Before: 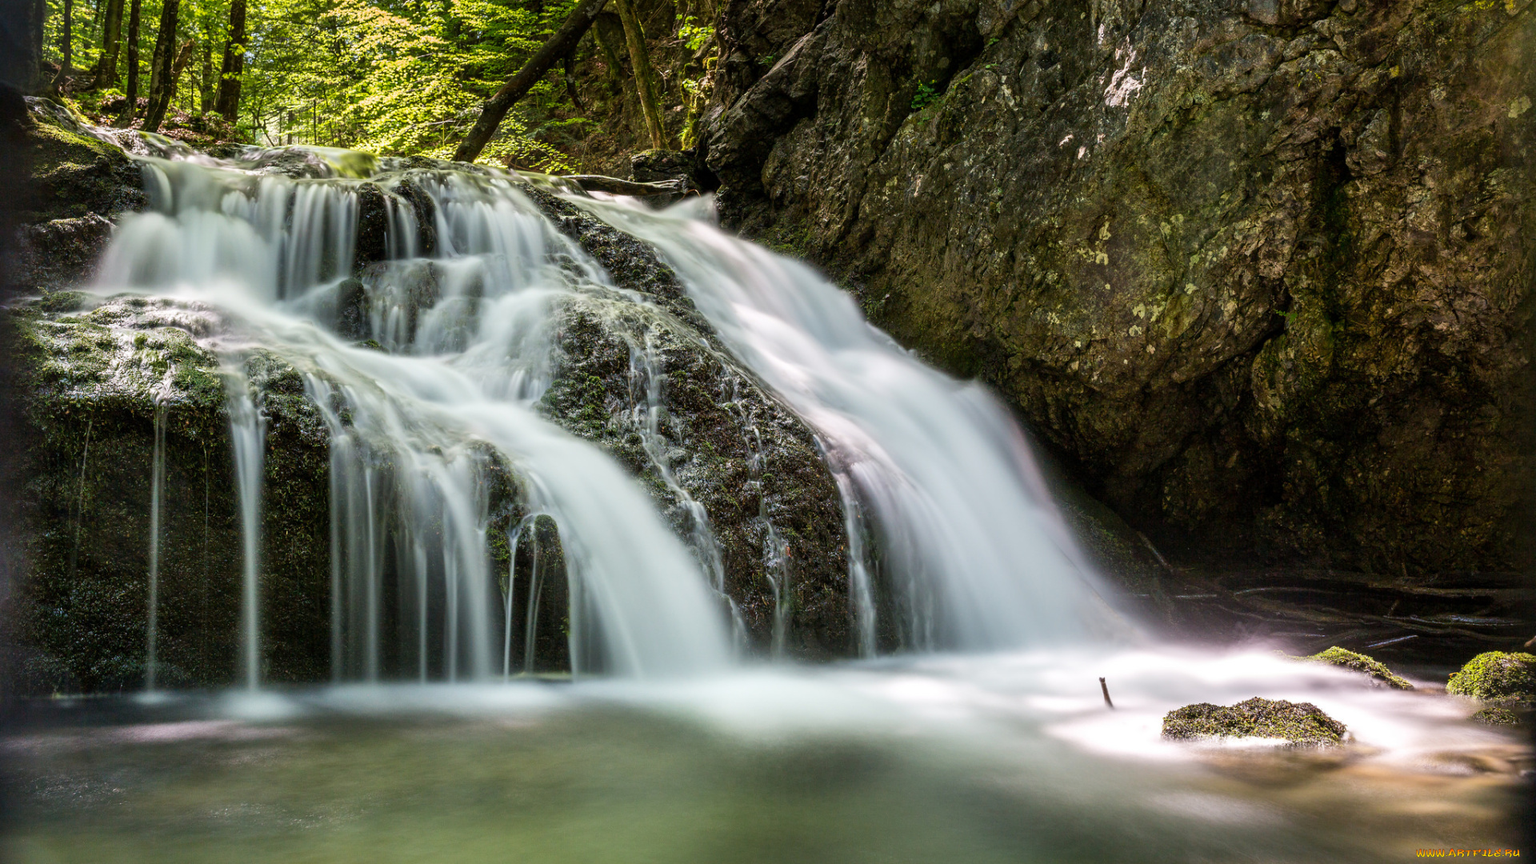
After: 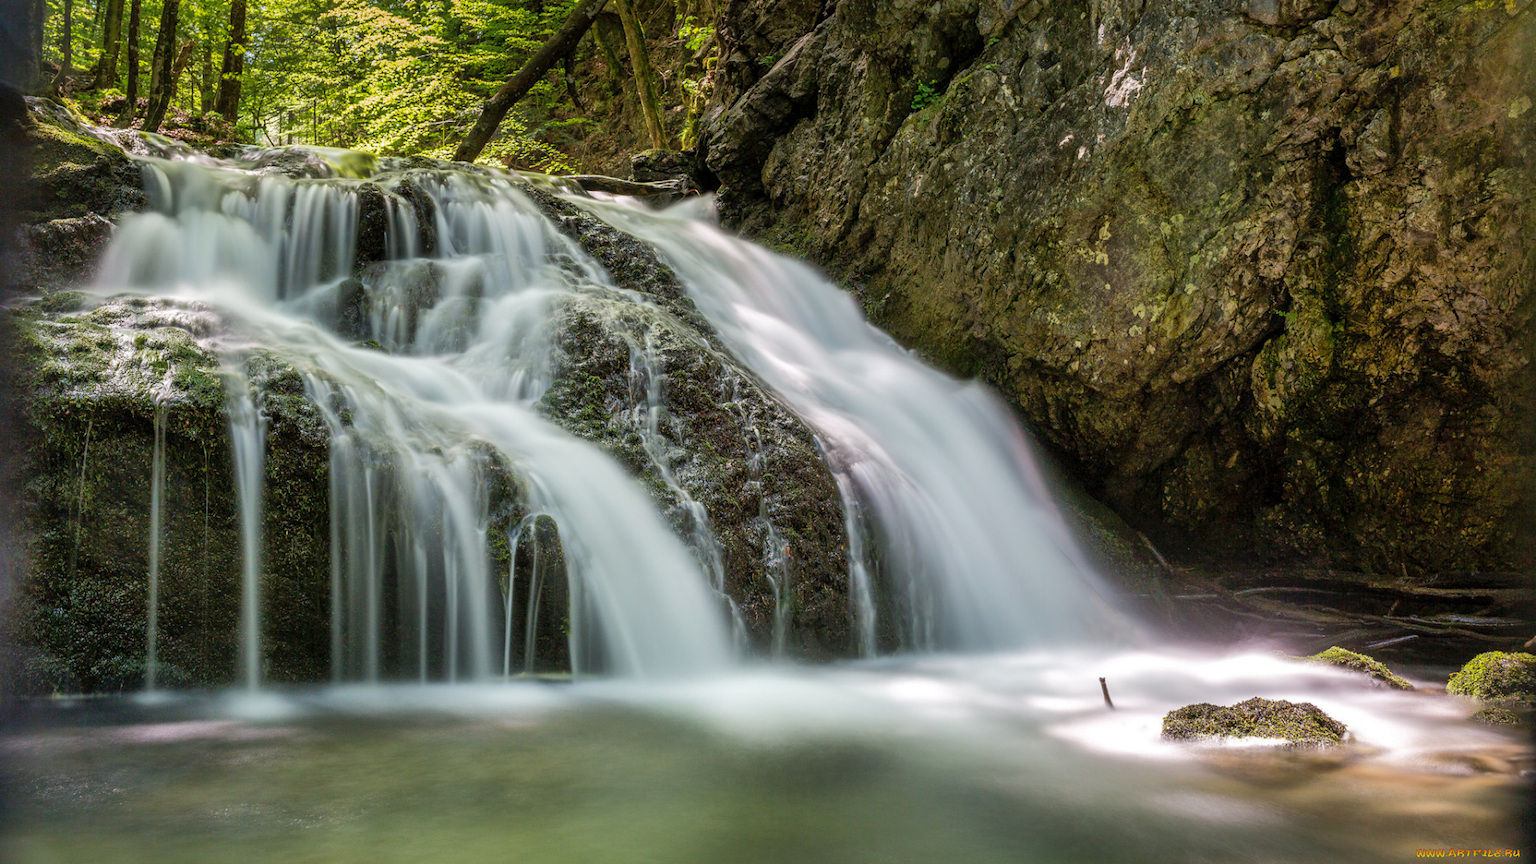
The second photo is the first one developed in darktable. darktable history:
shadows and highlights: shadows color adjustment 99.14%, highlights color adjustment 0.565%
